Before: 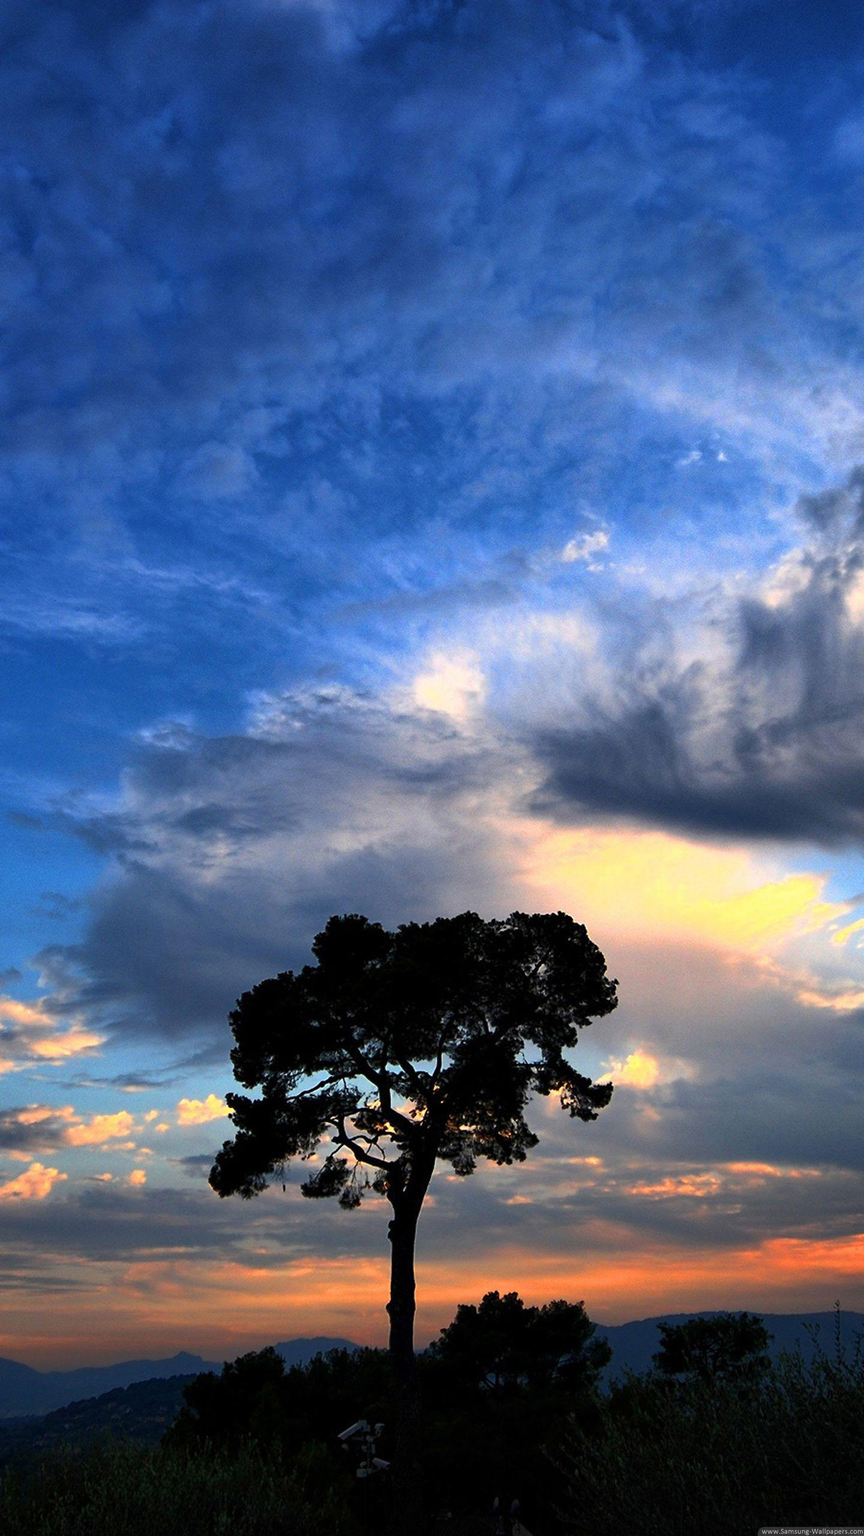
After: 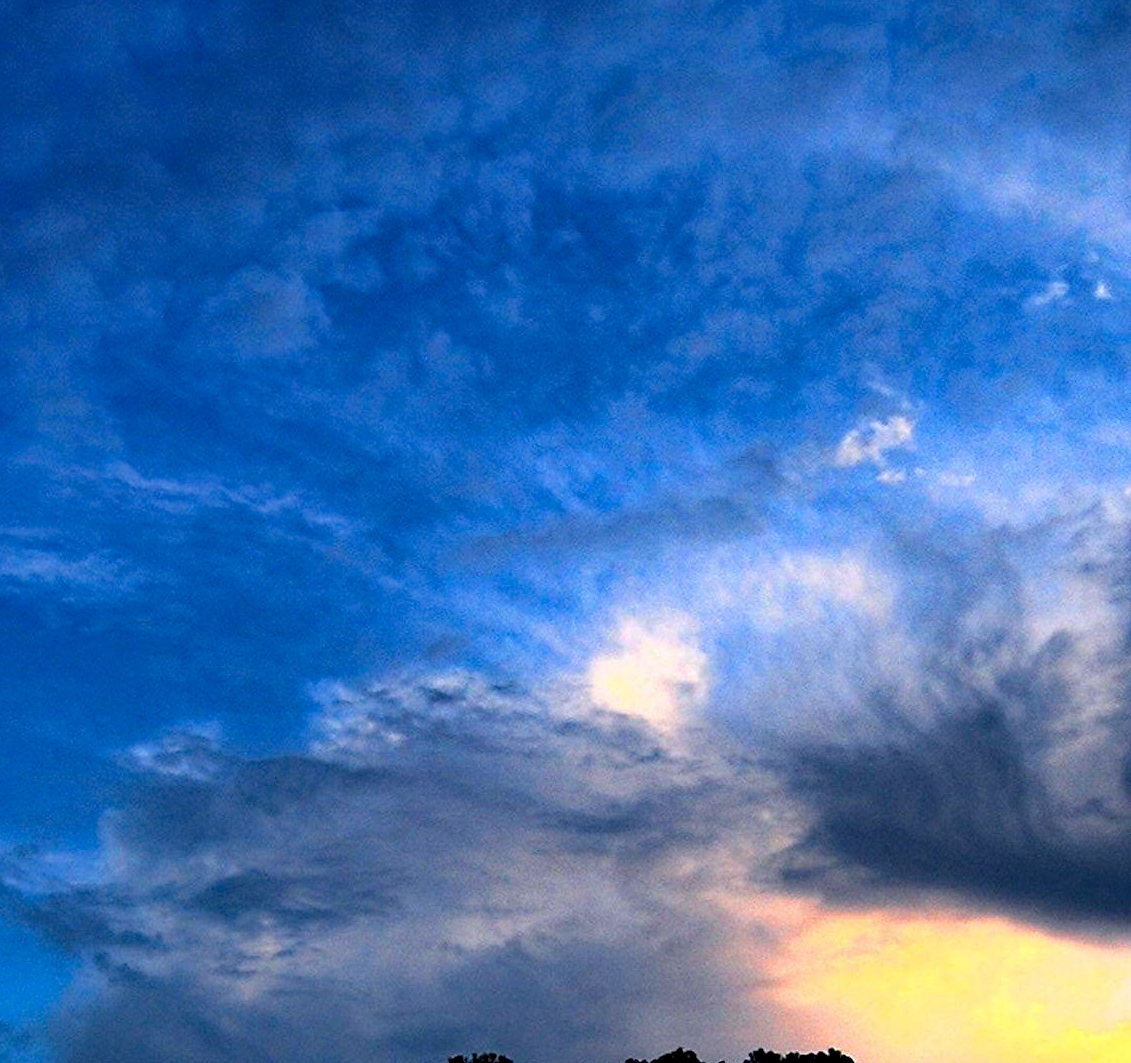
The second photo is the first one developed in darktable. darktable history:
crop: left 7.036%, top 18.398%, right 14.379%, bottom 40.043%
haze removal: strength 0.4, distance 0.22, compatibility mode true, adaptive false
